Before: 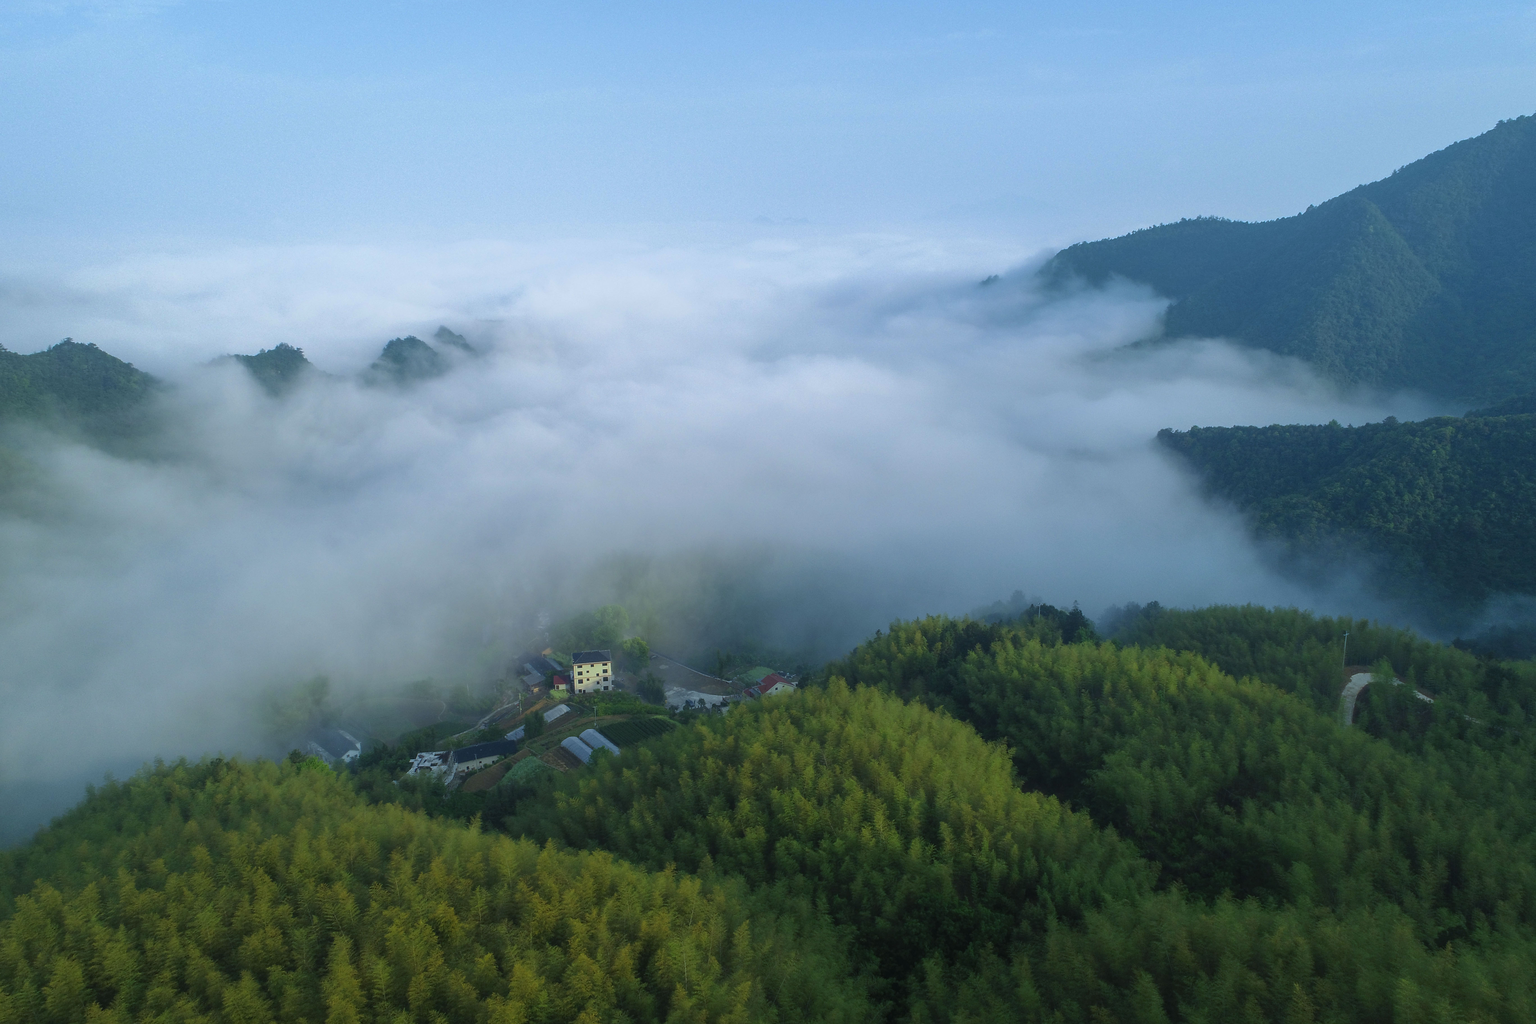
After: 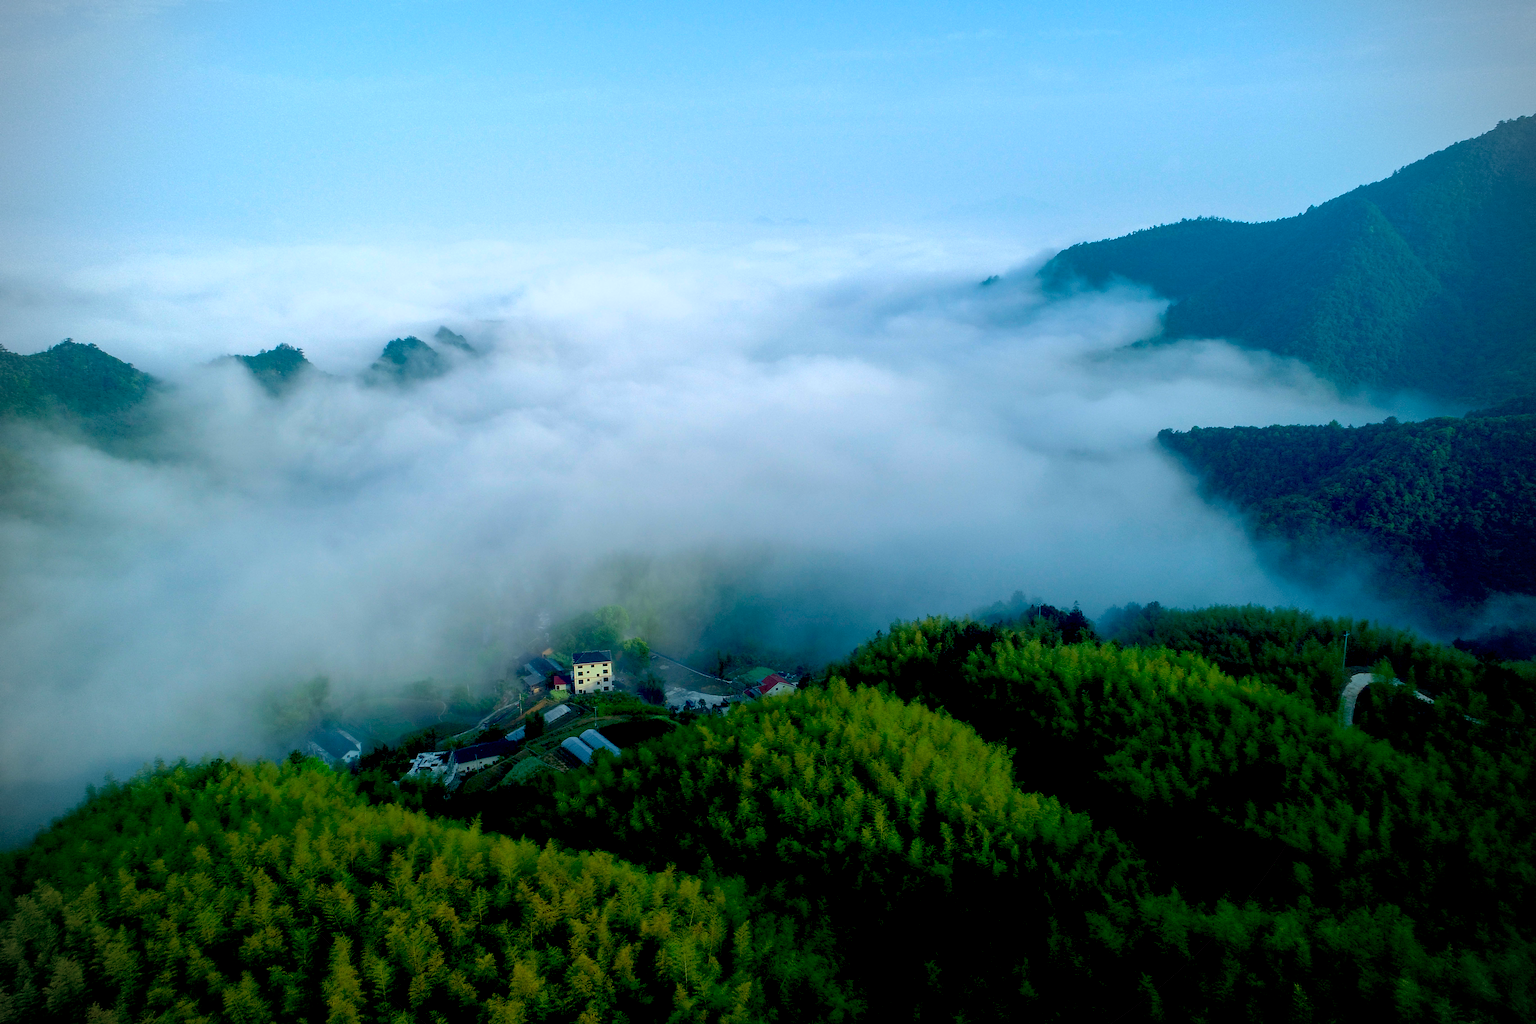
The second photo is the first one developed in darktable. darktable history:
exposure: black level correction 0.031, exposure 0.304 EV, compensate highlight preservation false
vignetting: dithering 8-bit output, unbound false
